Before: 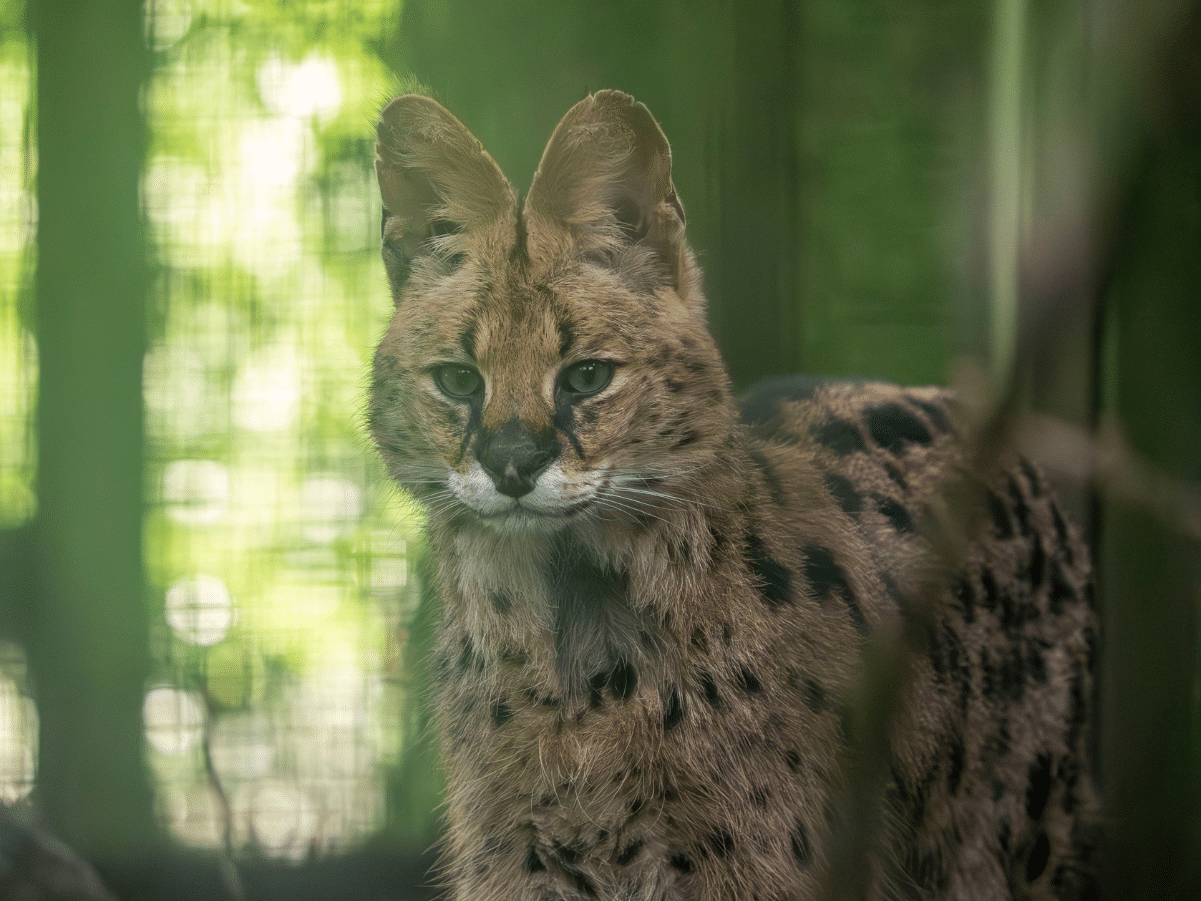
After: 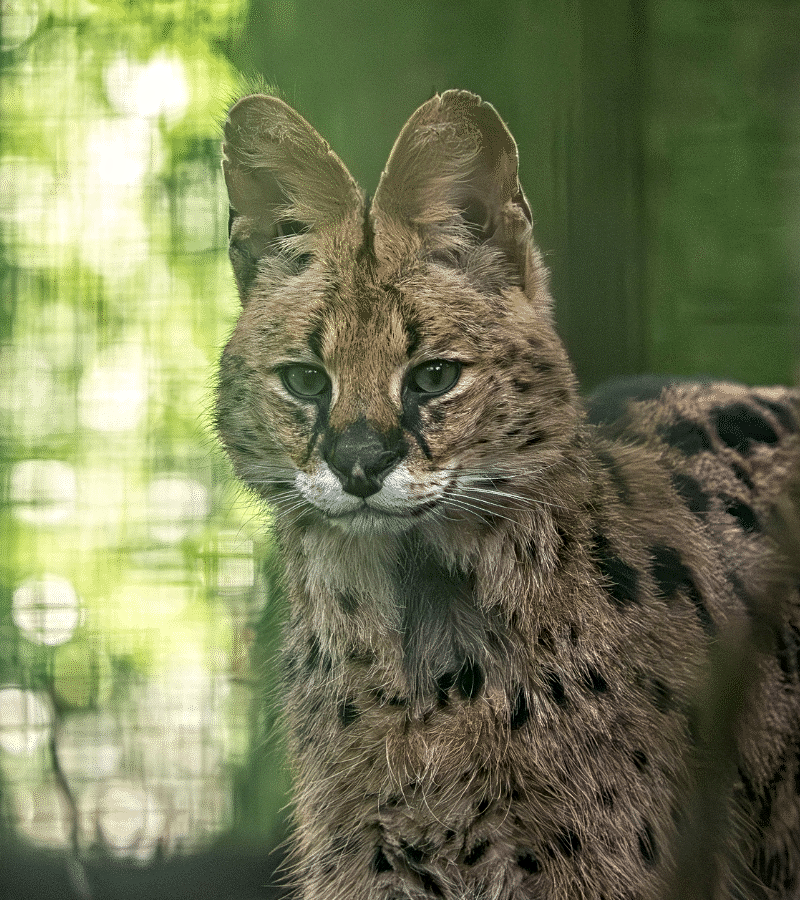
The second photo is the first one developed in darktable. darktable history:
contrast equalizer: y [[0.5, 0.542, 0.583, 0.625, 0.667, 0.708], [0.5 ×6], [0.5 ×6], [0 ×6], [0 ×6]]
crop and rotate: left 12.816%, right 20.507%
